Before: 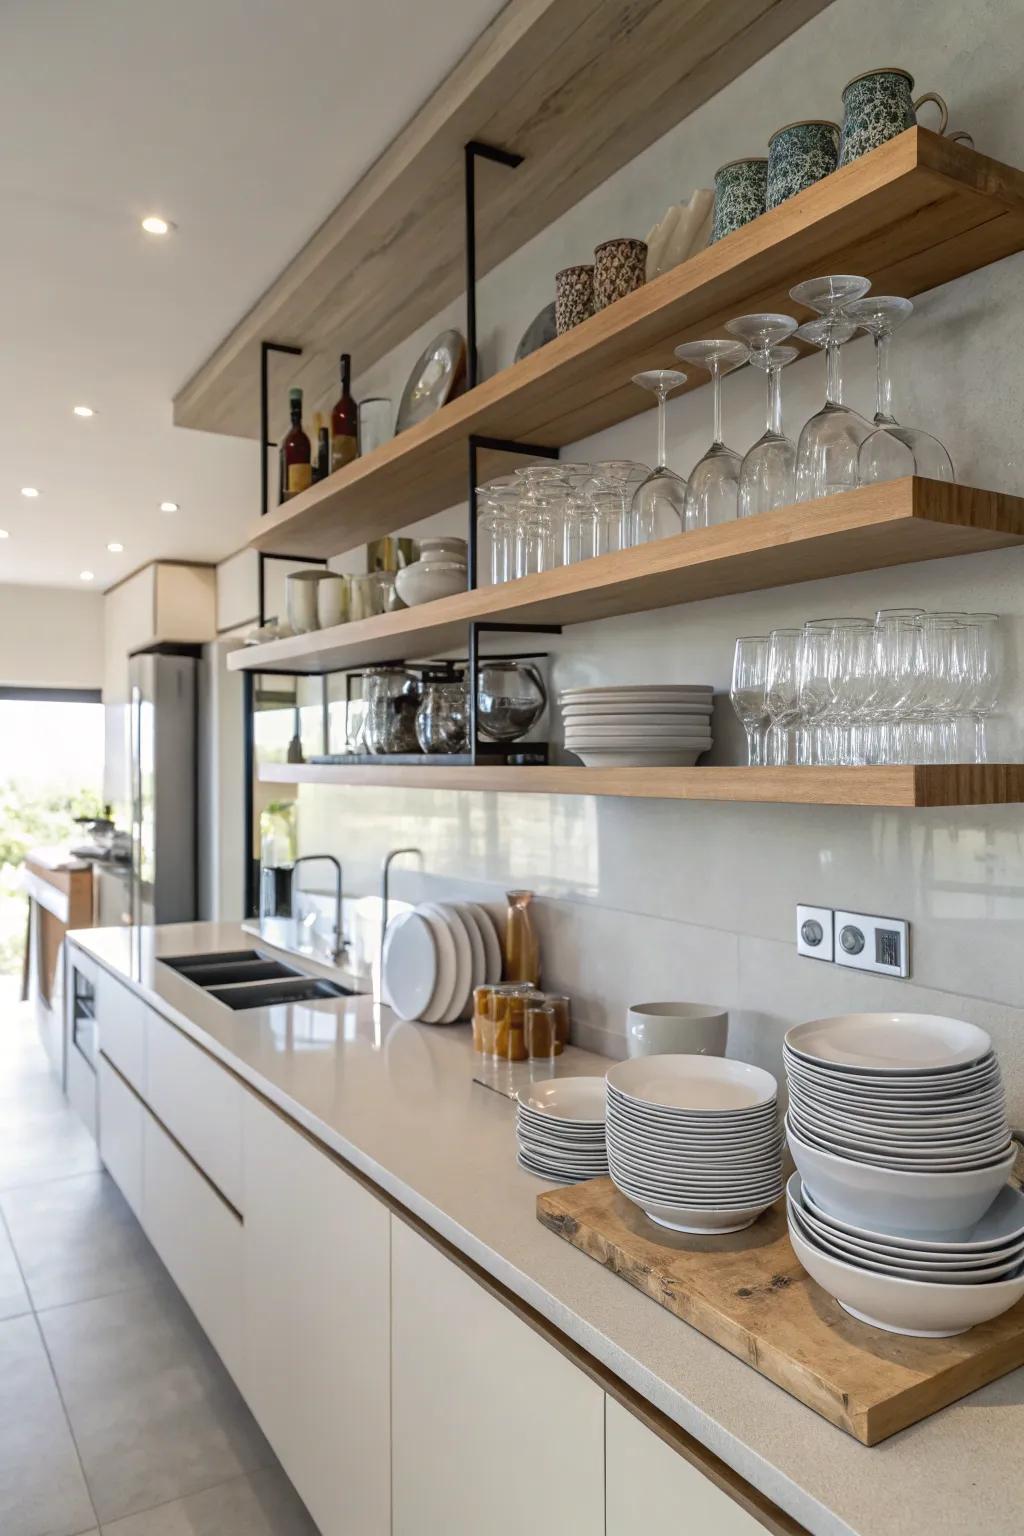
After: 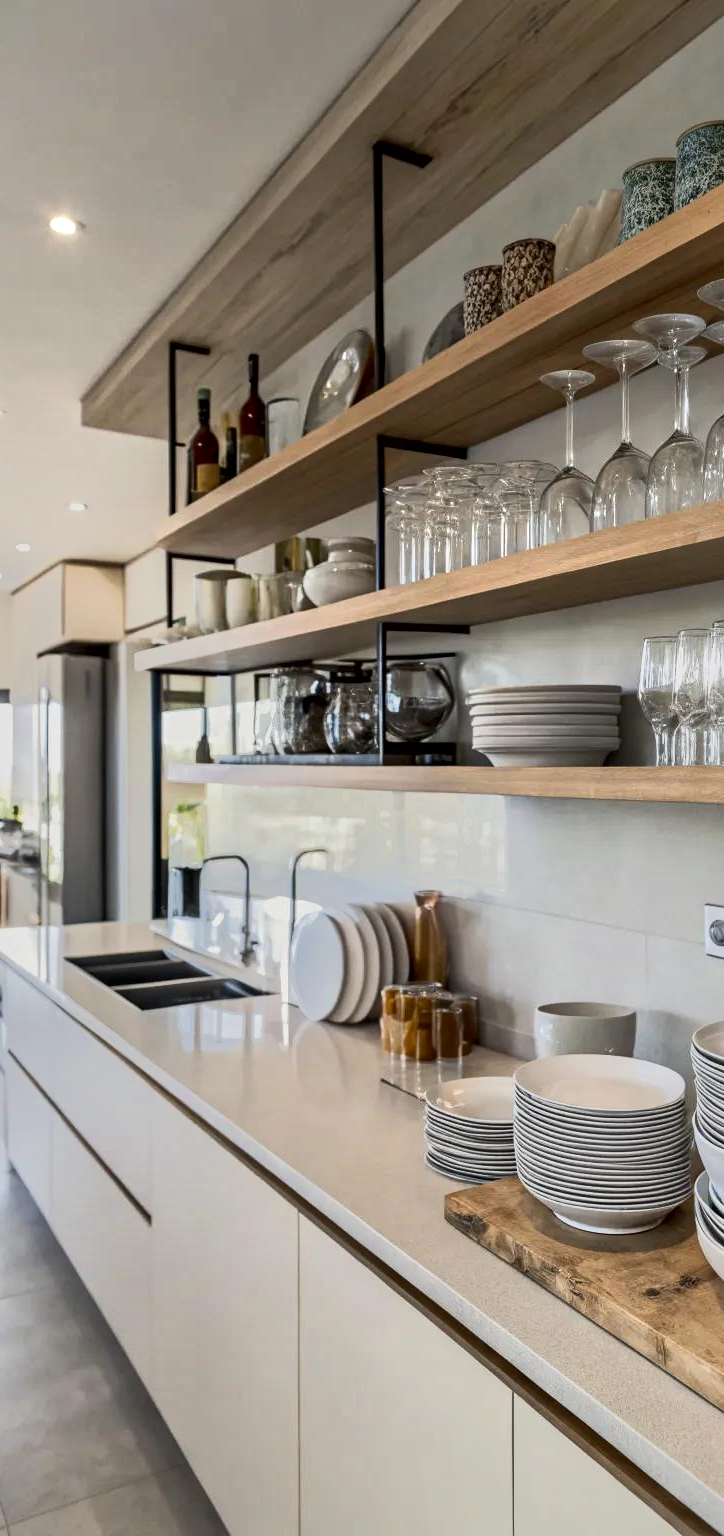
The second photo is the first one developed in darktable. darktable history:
crop and rotate: left 9.061%, right 20.142%
local contrast: mode bilateral grid, contrast 25, coarseness 60, detail 151%, midtone range 0.2
tone equalizer: -7 EV -0.63 EV, -6 EV 1 EV, -5 EV -0.45 EV, -4 EV 0.43 EV, -3 EV 0.41 EV, -2 EV 0.15 EV, -1 EV -0.15 EV, +0 EV -0.39 EV, smoothing diameter 25%, edges refinement/feathering 10, preserve details guided filter
